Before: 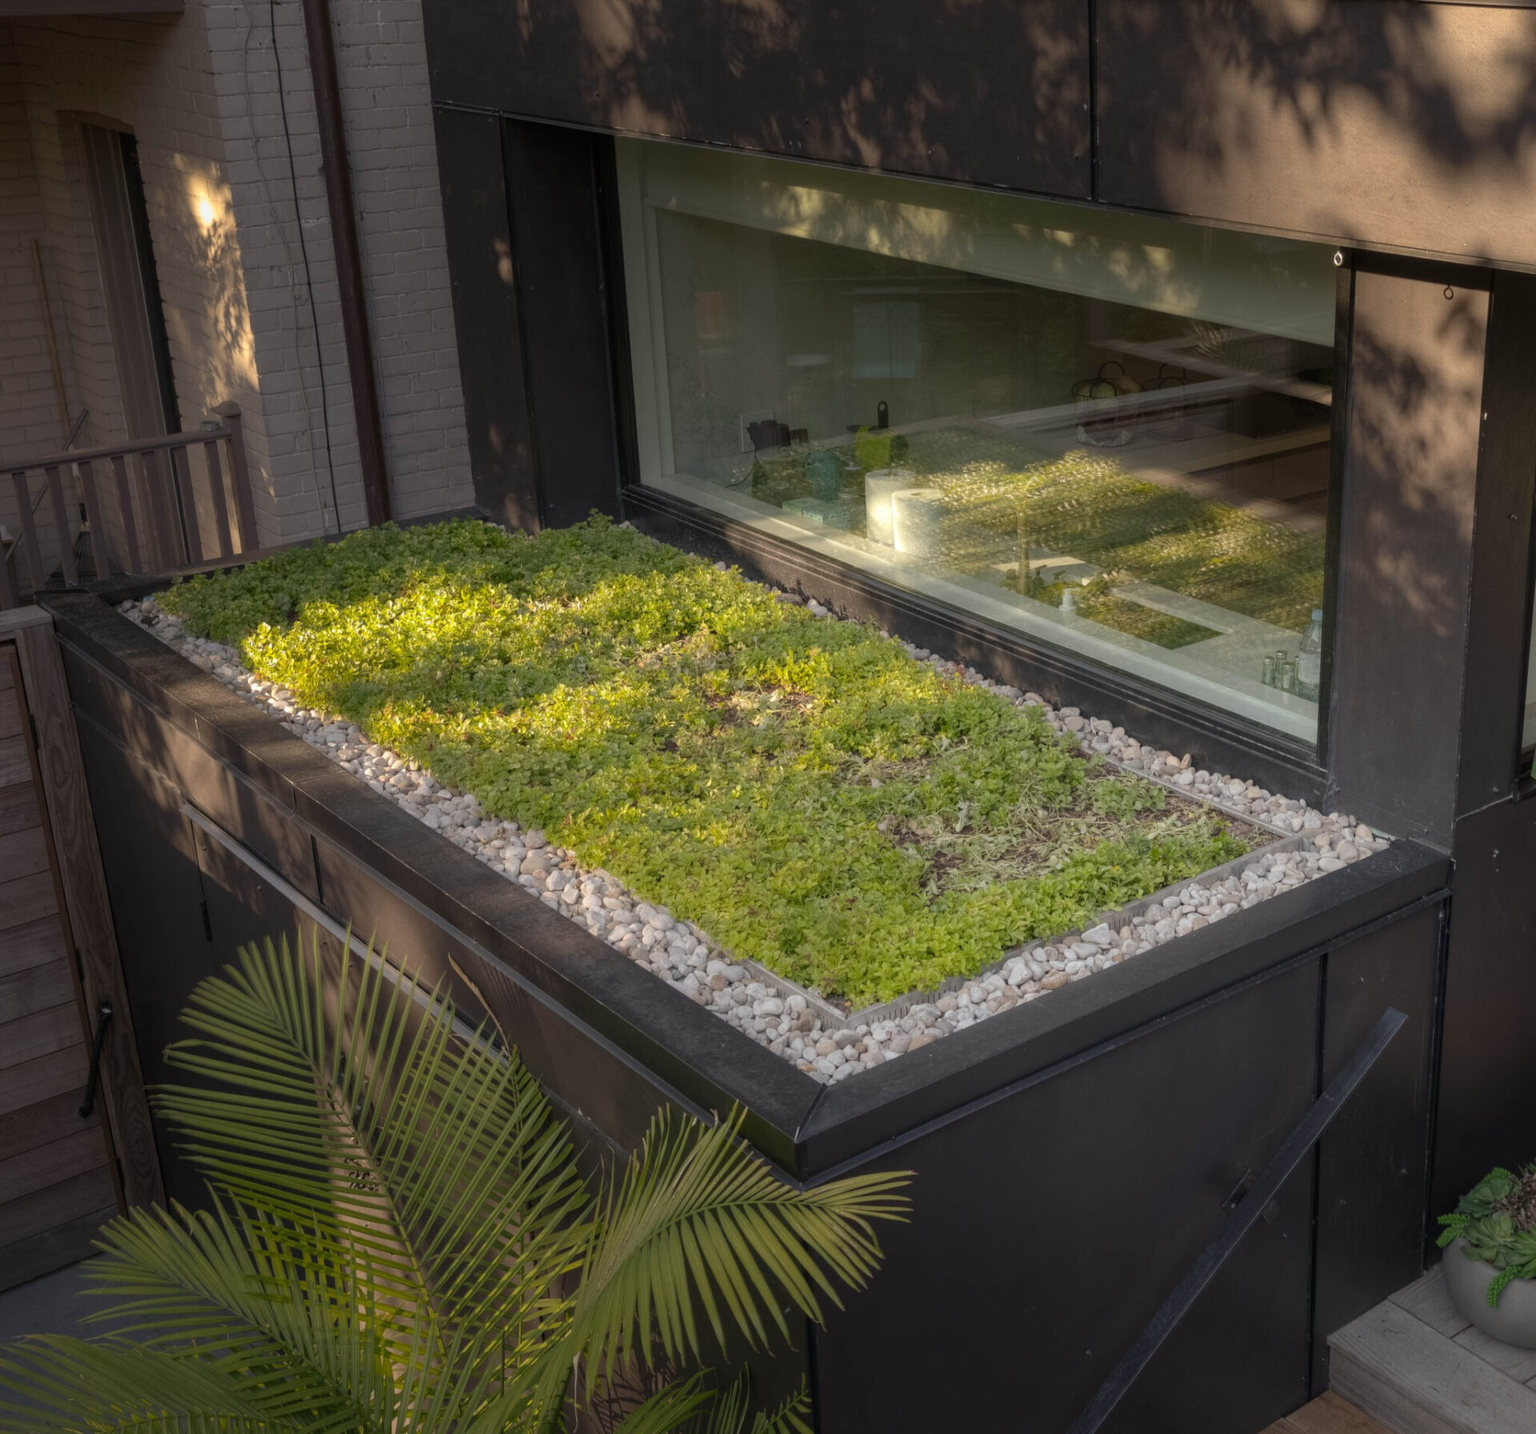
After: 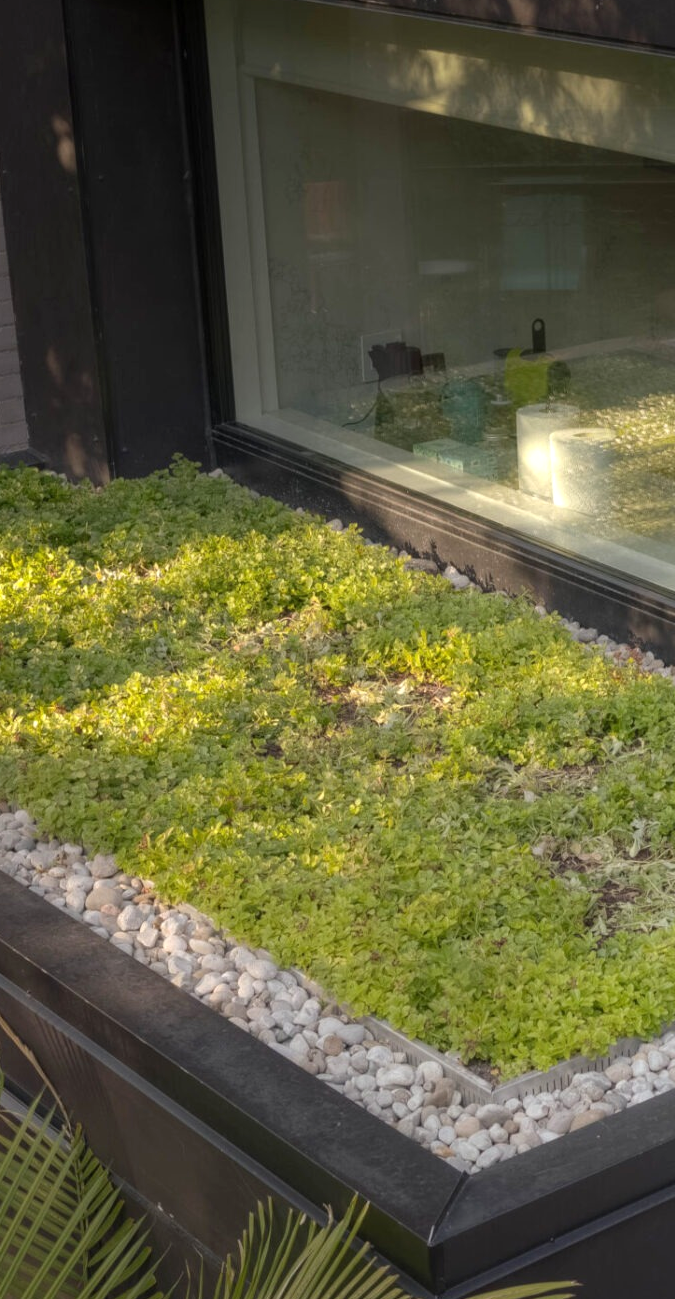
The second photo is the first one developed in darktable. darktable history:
exposure: exposure 0.2 EV, compensate highlight preservation false
crop and rotate: left 29.476%, top 10.214%, right 35.32%, bottom 17.333%
